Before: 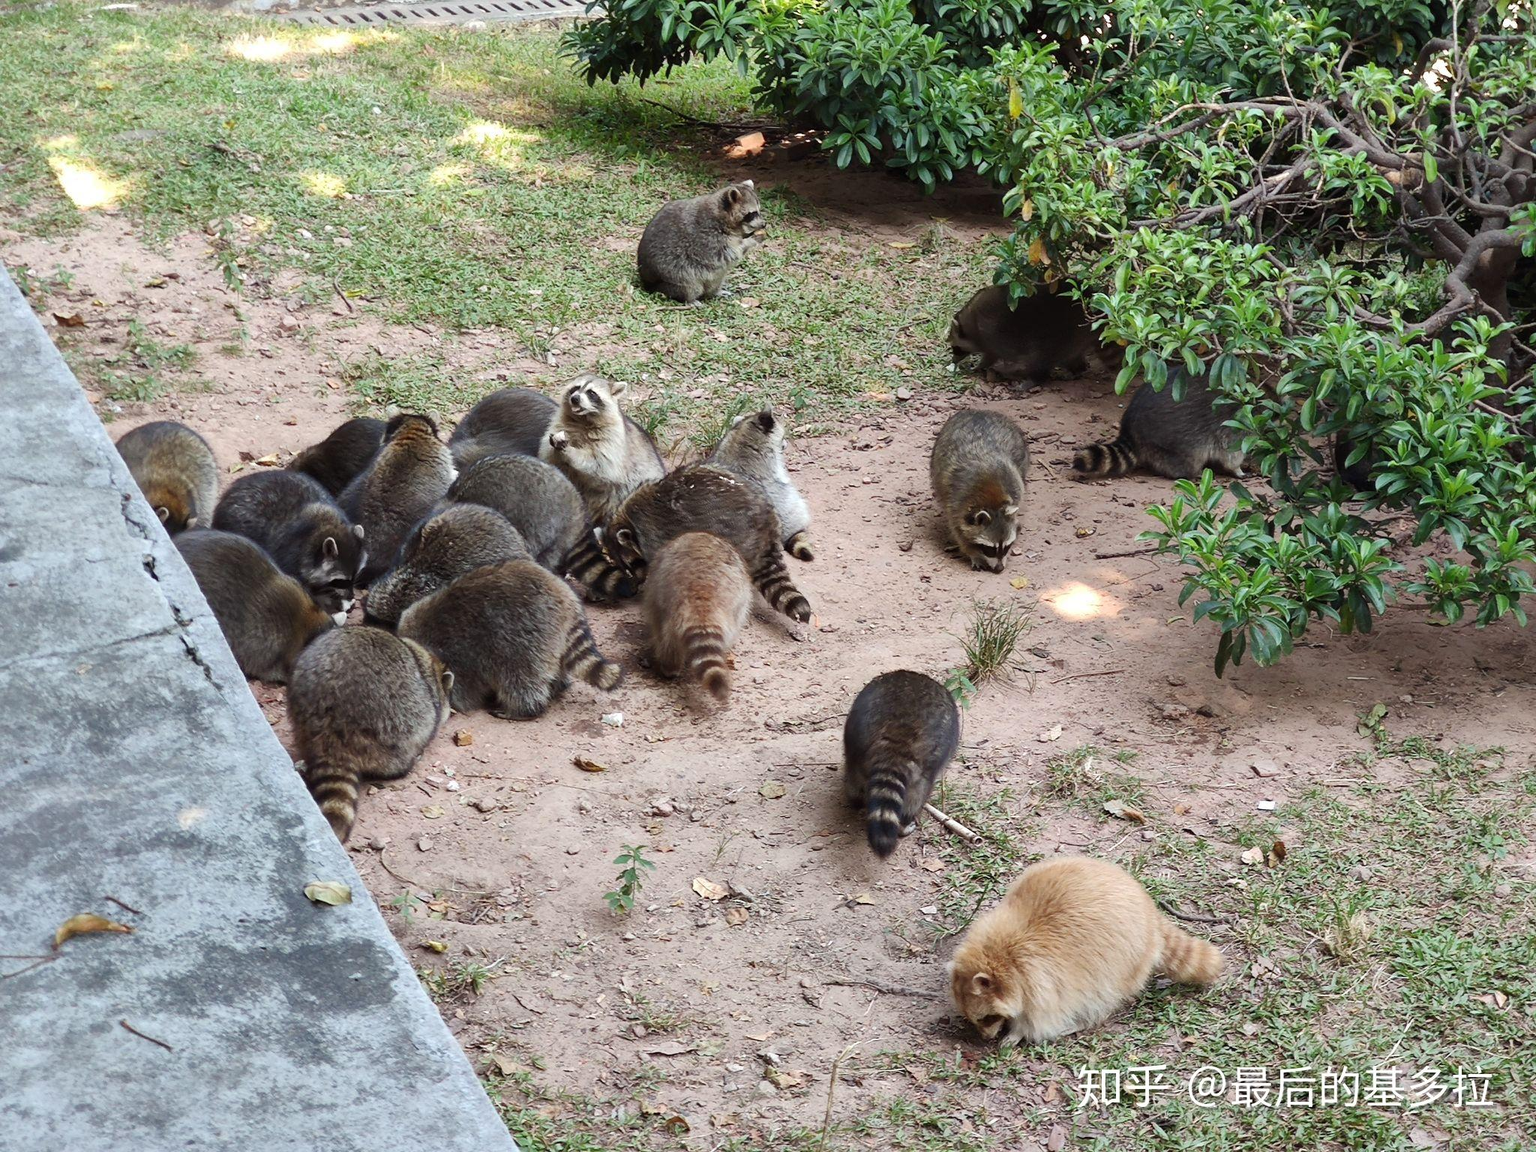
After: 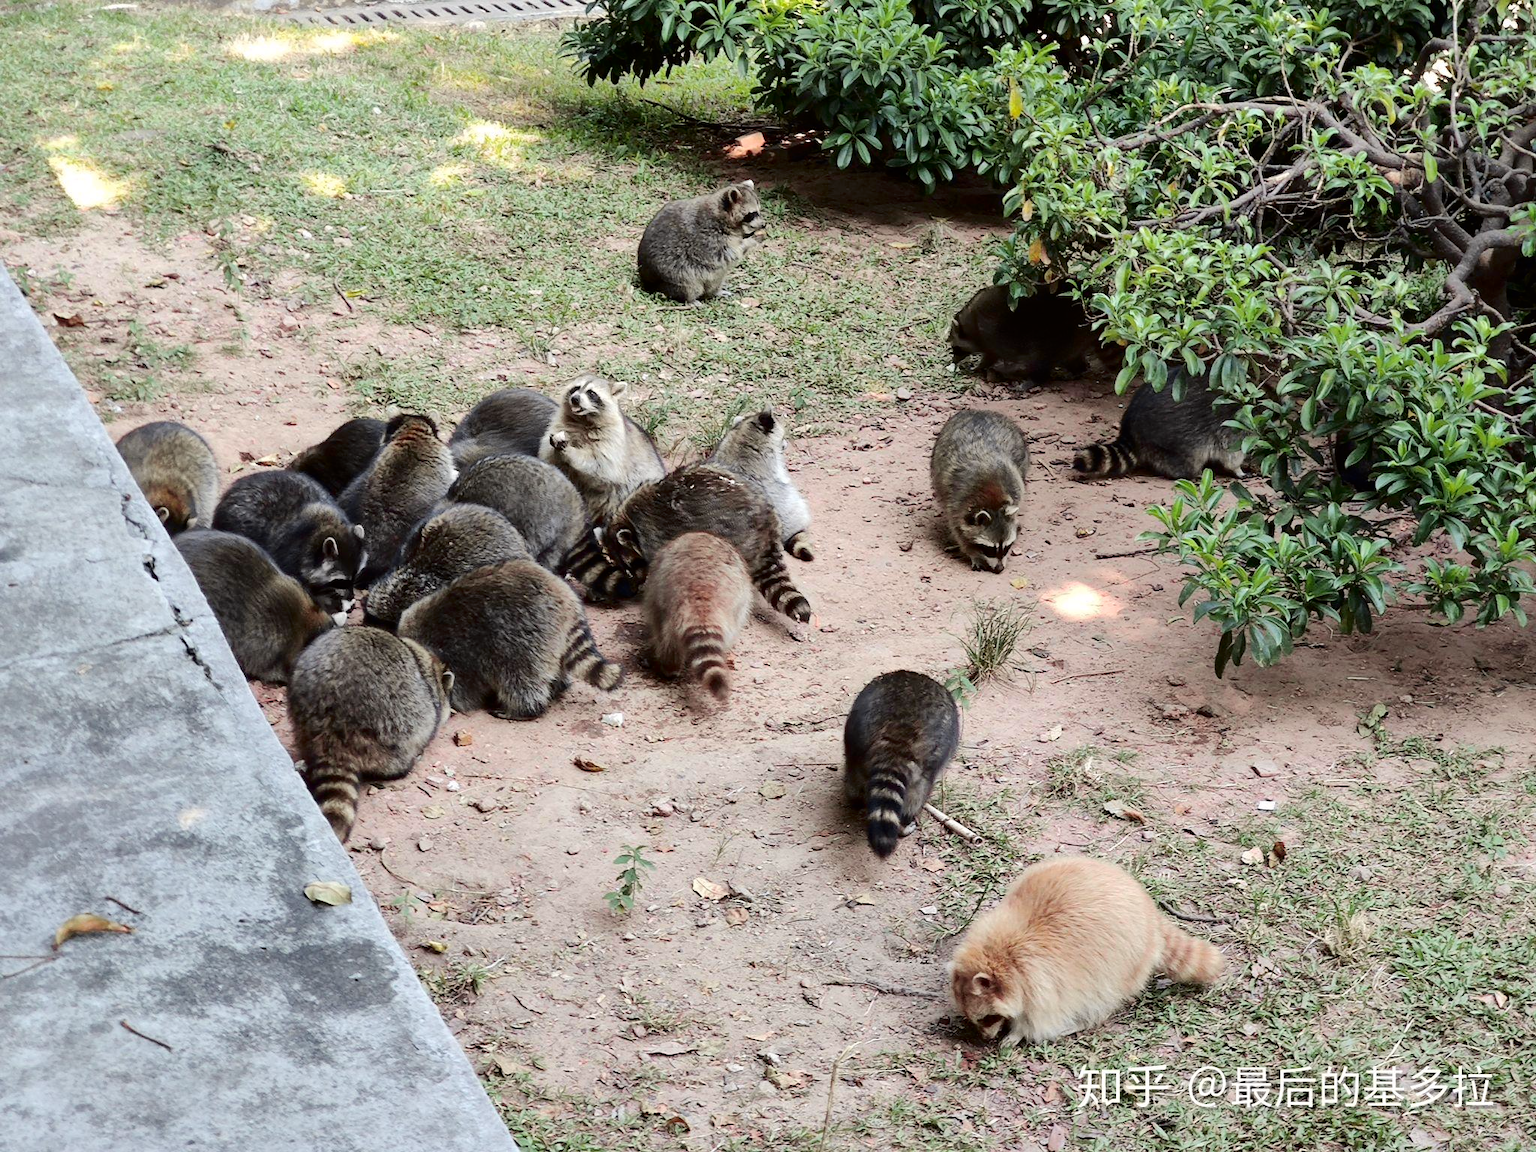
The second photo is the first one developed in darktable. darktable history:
tone curve: curves: ch0 [(0.003, 0) (0.066, 0.017) (0.163, 0.09) (0.264, 0.238) (0.395, 0.421) (0.517, 0.575) (0.633, 0.687) (0.791, 0.814) (1, 1)]; ch1 [(0, 0) (0.149, 0.17) (0.327, 0.339) (0.39, 0.403) (0.456, 0.463) (0.501, 0.502) (0.512, 0.507) (0.53, 0.533) (0.575, 0.592) (0.671, 0.655) (0.729, 0.679) (1, 1)]; ch2 [(0, 0) (0.337, 0.382) (0.464, 0.47) (0.501, 0.502) (0.527, 0.532) (0.563, 0.555) (0.615, 0.61) (0.663, 0.68) (1, 1)], color space Lab, independent channels, preserve colors none
